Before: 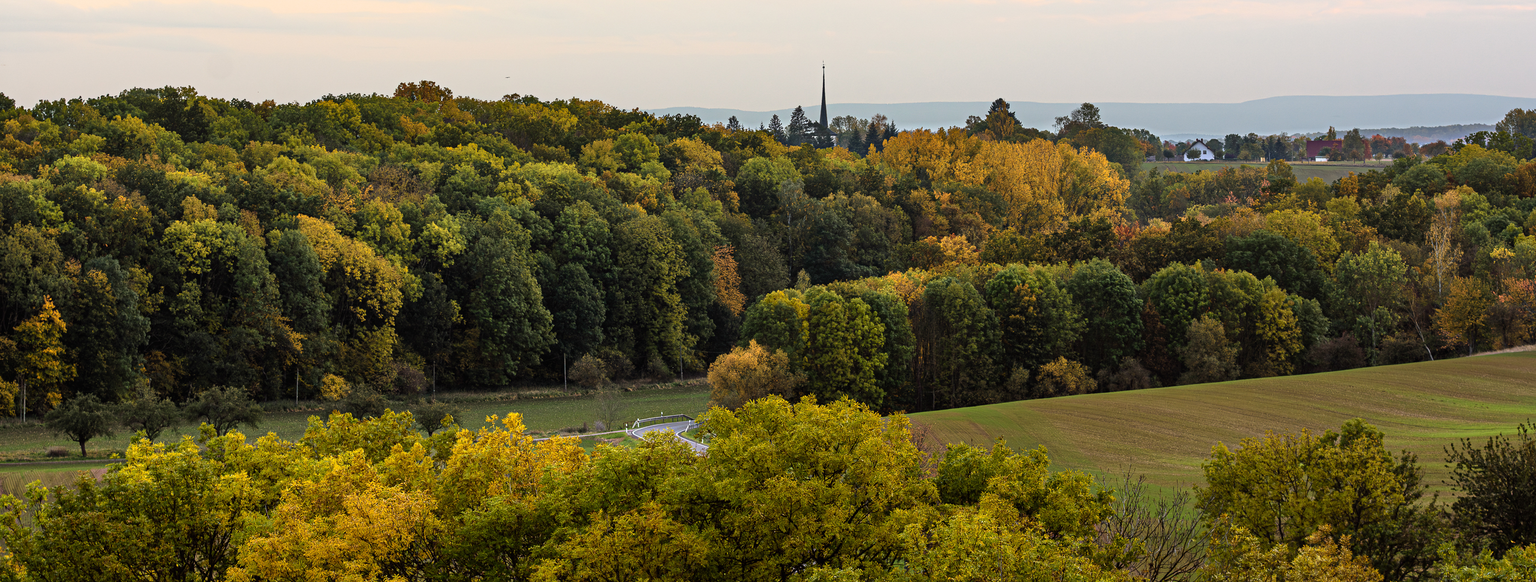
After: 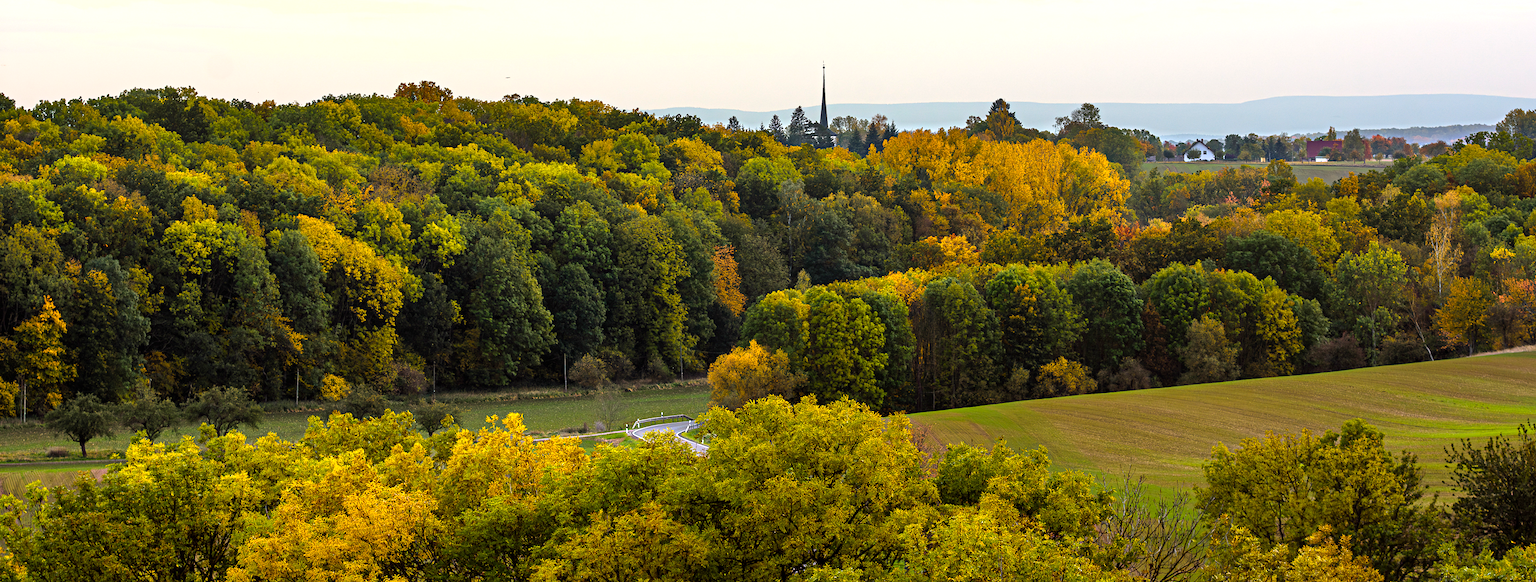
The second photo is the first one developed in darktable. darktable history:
color balance rgb: perceptual saturation grading › global saturation 20%, global vibrance 10%
exposure: black level correction 0.001, exposure 0.5 EV, compensate exposure bias true, compensate highlight preservation false
